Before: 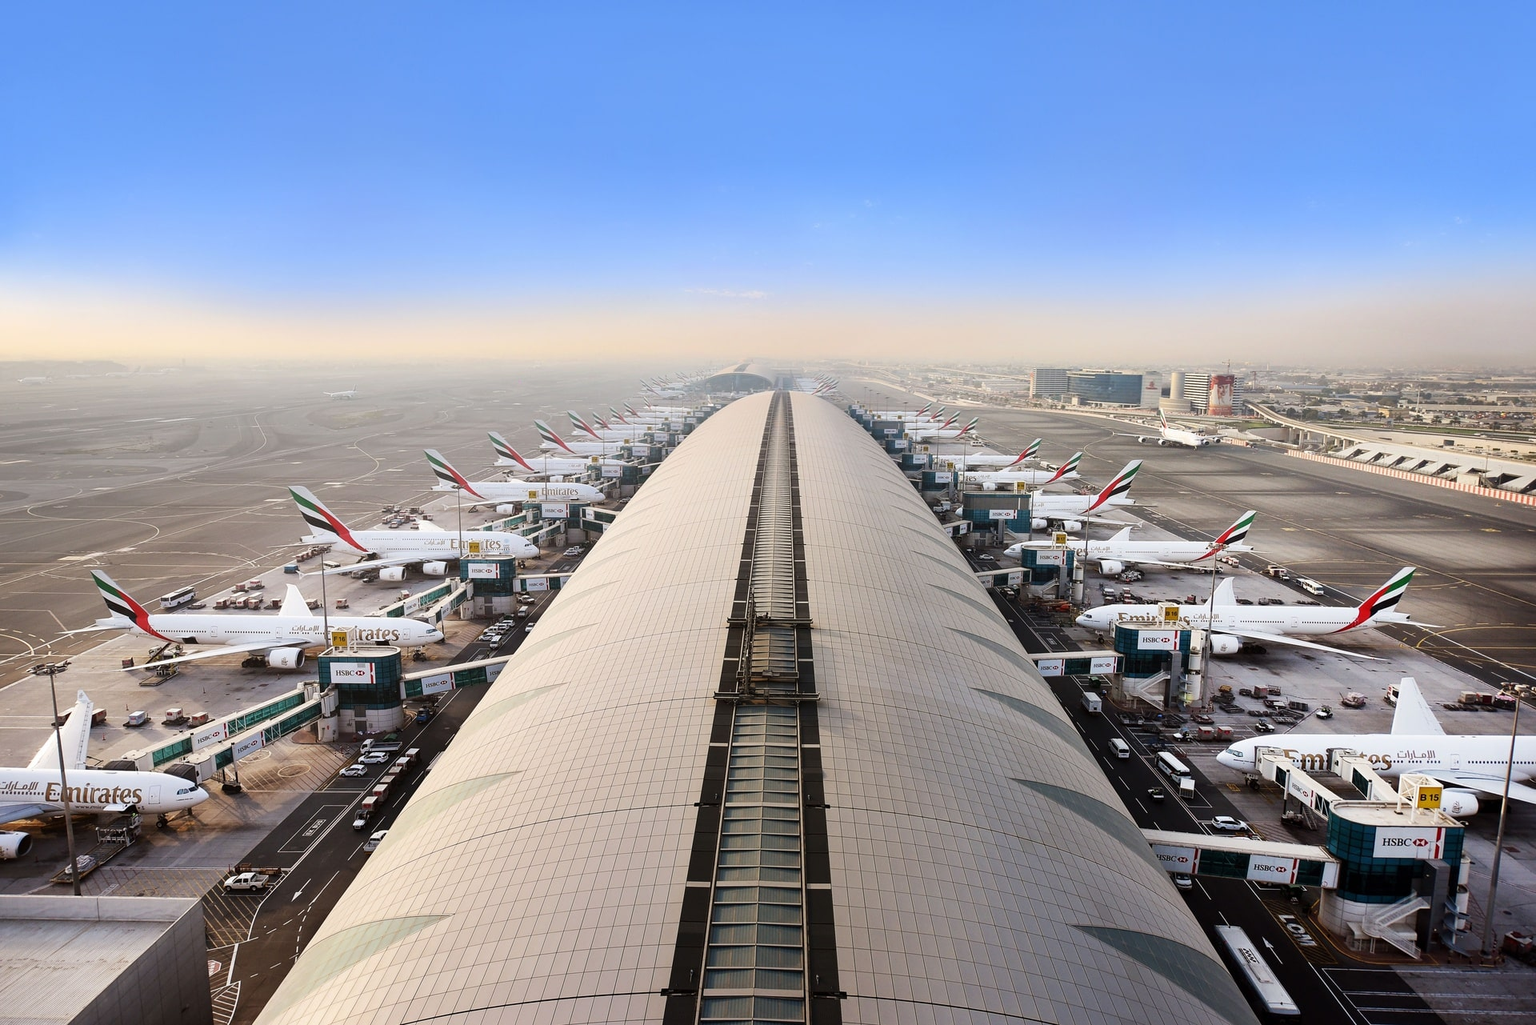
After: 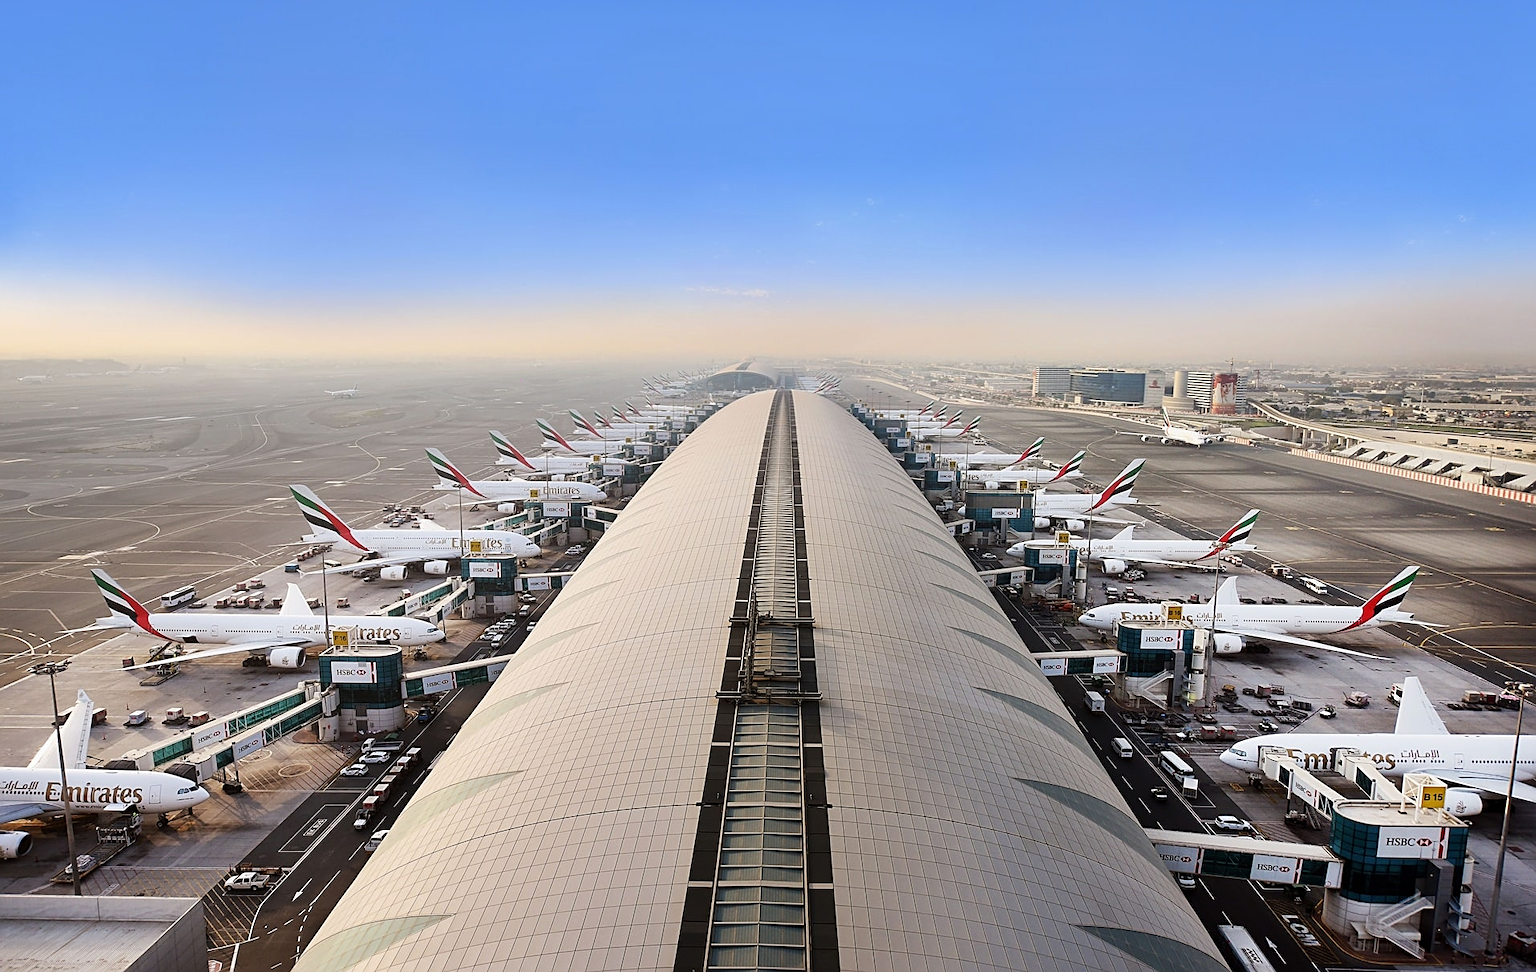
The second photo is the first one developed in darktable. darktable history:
sharpen: on, module defaults
exposure: exposure -0.05 EV, compensate exposure bias true, compensate highlight preservation false
shadows and highlights: shadows 29.6, highlights -30.29, highlights color adjustment 78.69%, low approximation 0.01, soften with gaussian
crop: top 0.286%, right 0.26%, bottom 5.028%
